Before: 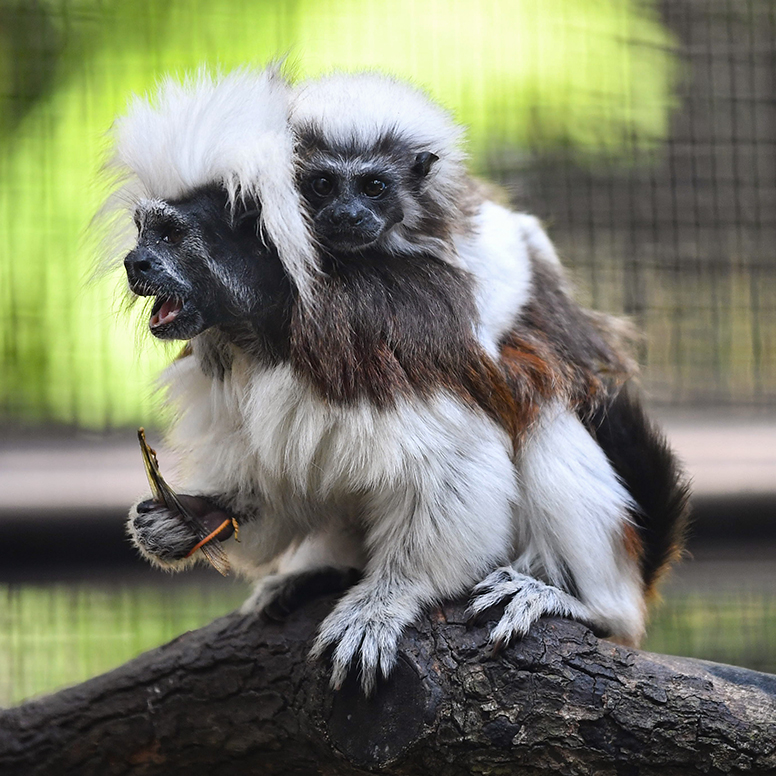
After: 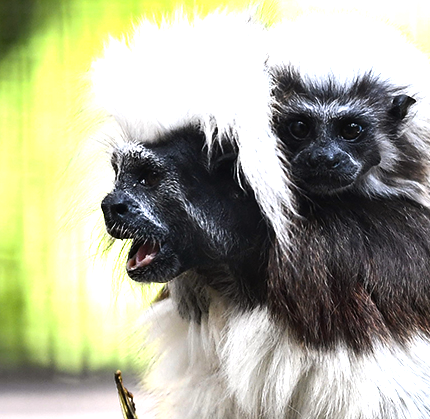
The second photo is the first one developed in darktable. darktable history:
tone equalizer: -8 EV -1.05 EV, -7 EV -1 EV, -6 EV -0.841 EV, -5 EV -0.578 EV, -3 EV 0.552 EV, -2 EV 0.881 EV, -1 EV 0.991 EV, +0 EV 1.06 EV, edges refinement/feathering 500, mask exposure compensation -1.57 EV, preserve details guided filter
crop and rotate: left 3.035%, top 7.576%, right 41.506%, bottom 38.386%
